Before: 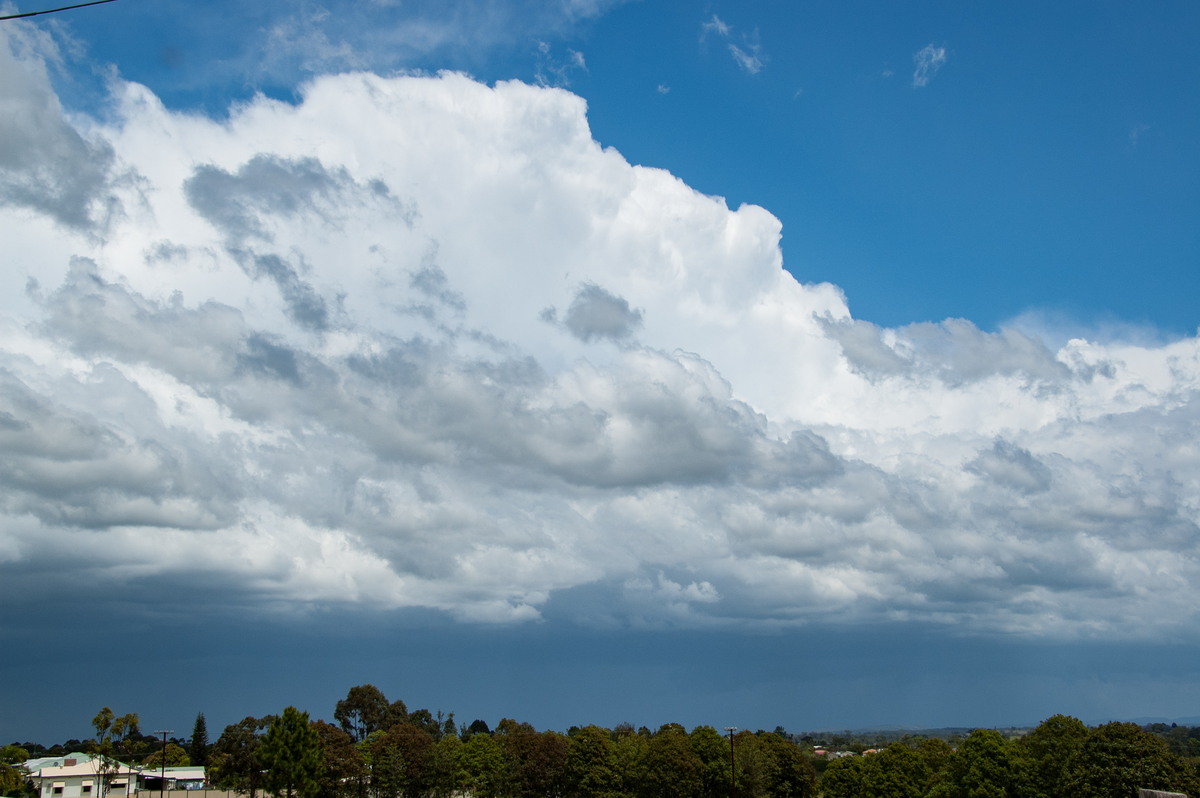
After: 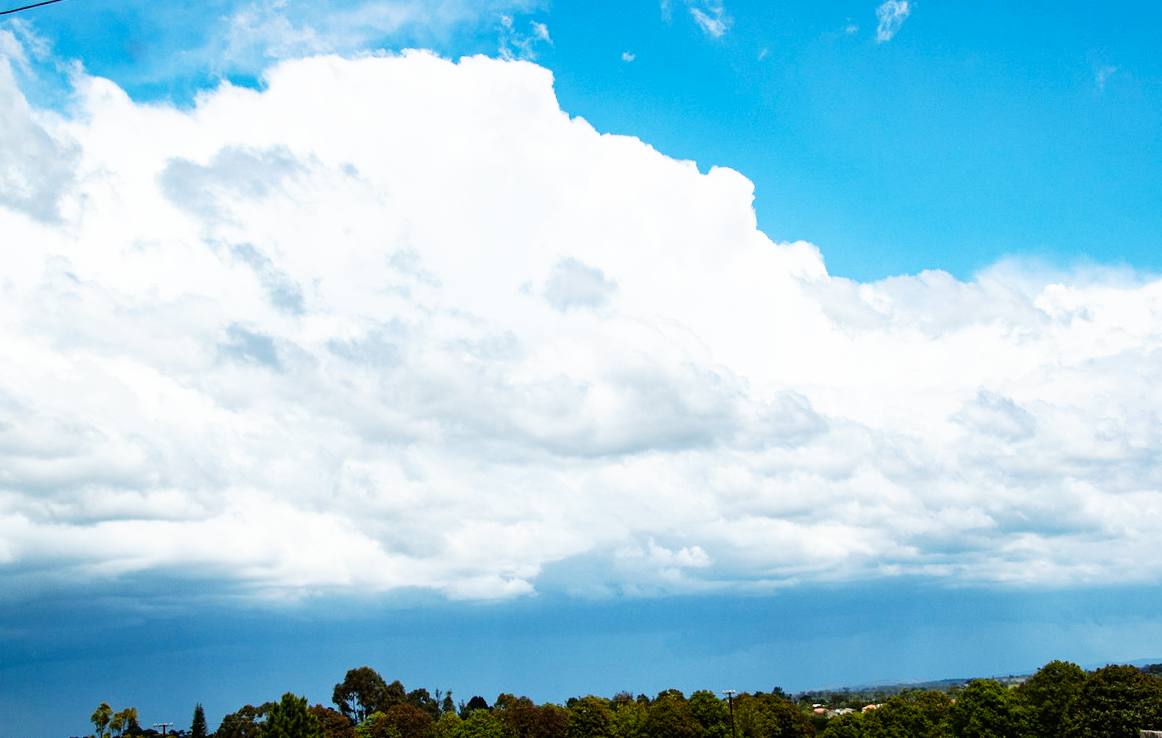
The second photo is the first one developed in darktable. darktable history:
base curve: curves: ch0 [(0, 0) (0.007, 0.004) (0.027, 0.03) (0.046, 0.07) (0.207, 0.54) (0.442, 0.872) (0.673, 0.972) (1, 1)], preserve colors none
rotate and perspective: rotation -3°, crop left 0.031, crop right 0.968, crop top 0.07, crop bottom 0.93
